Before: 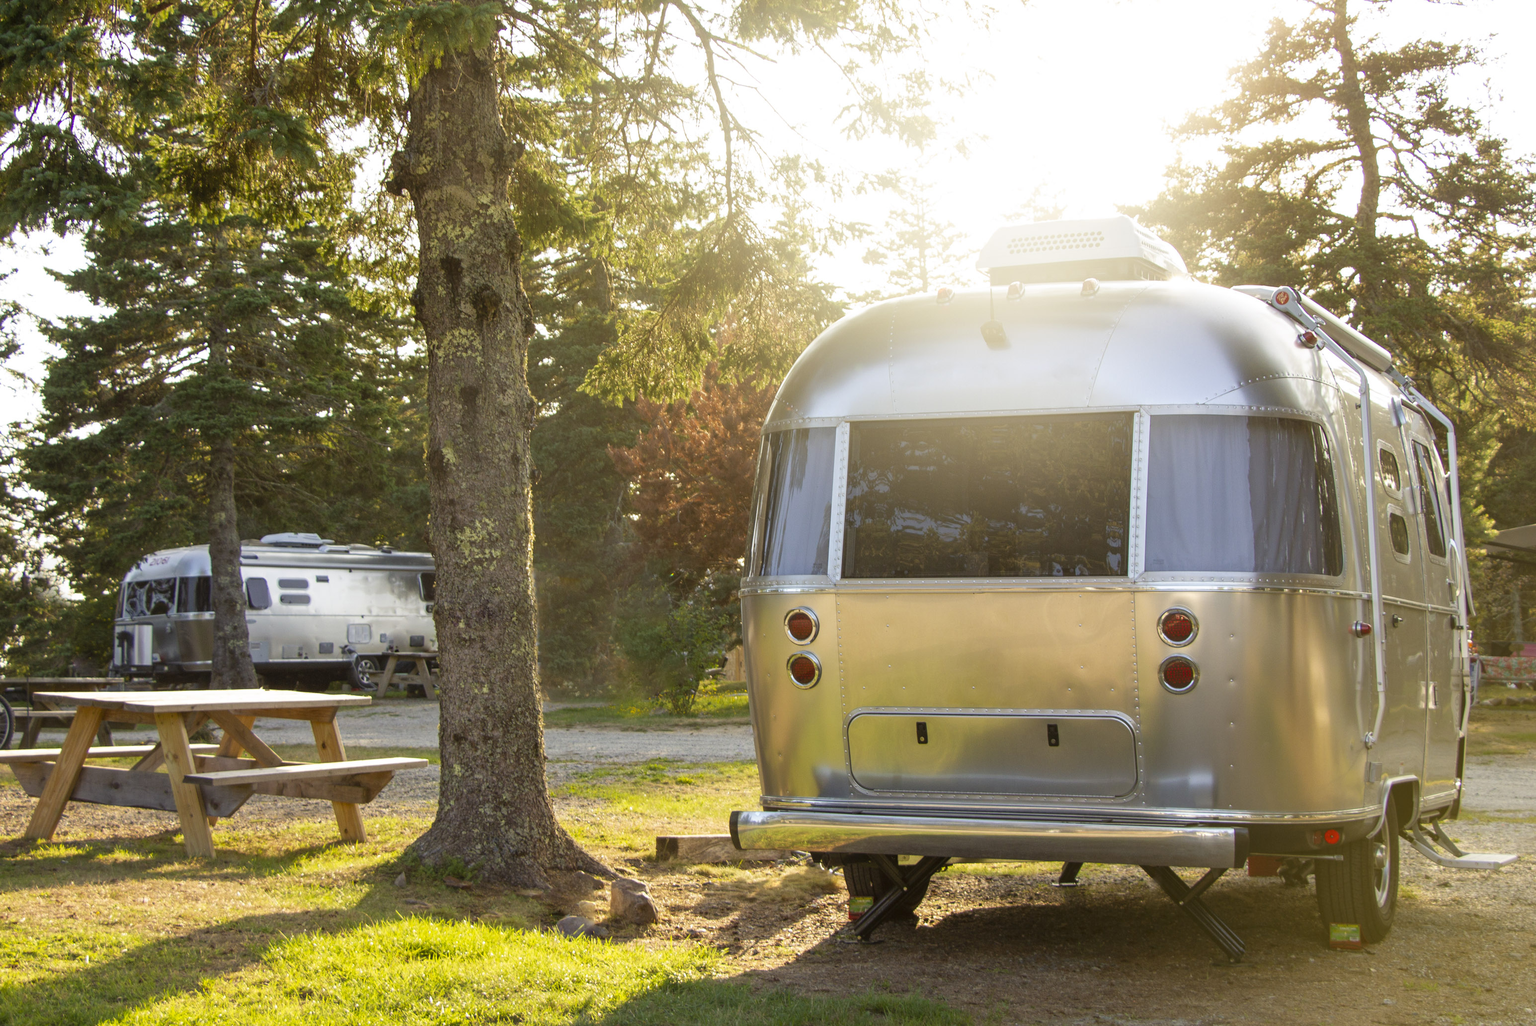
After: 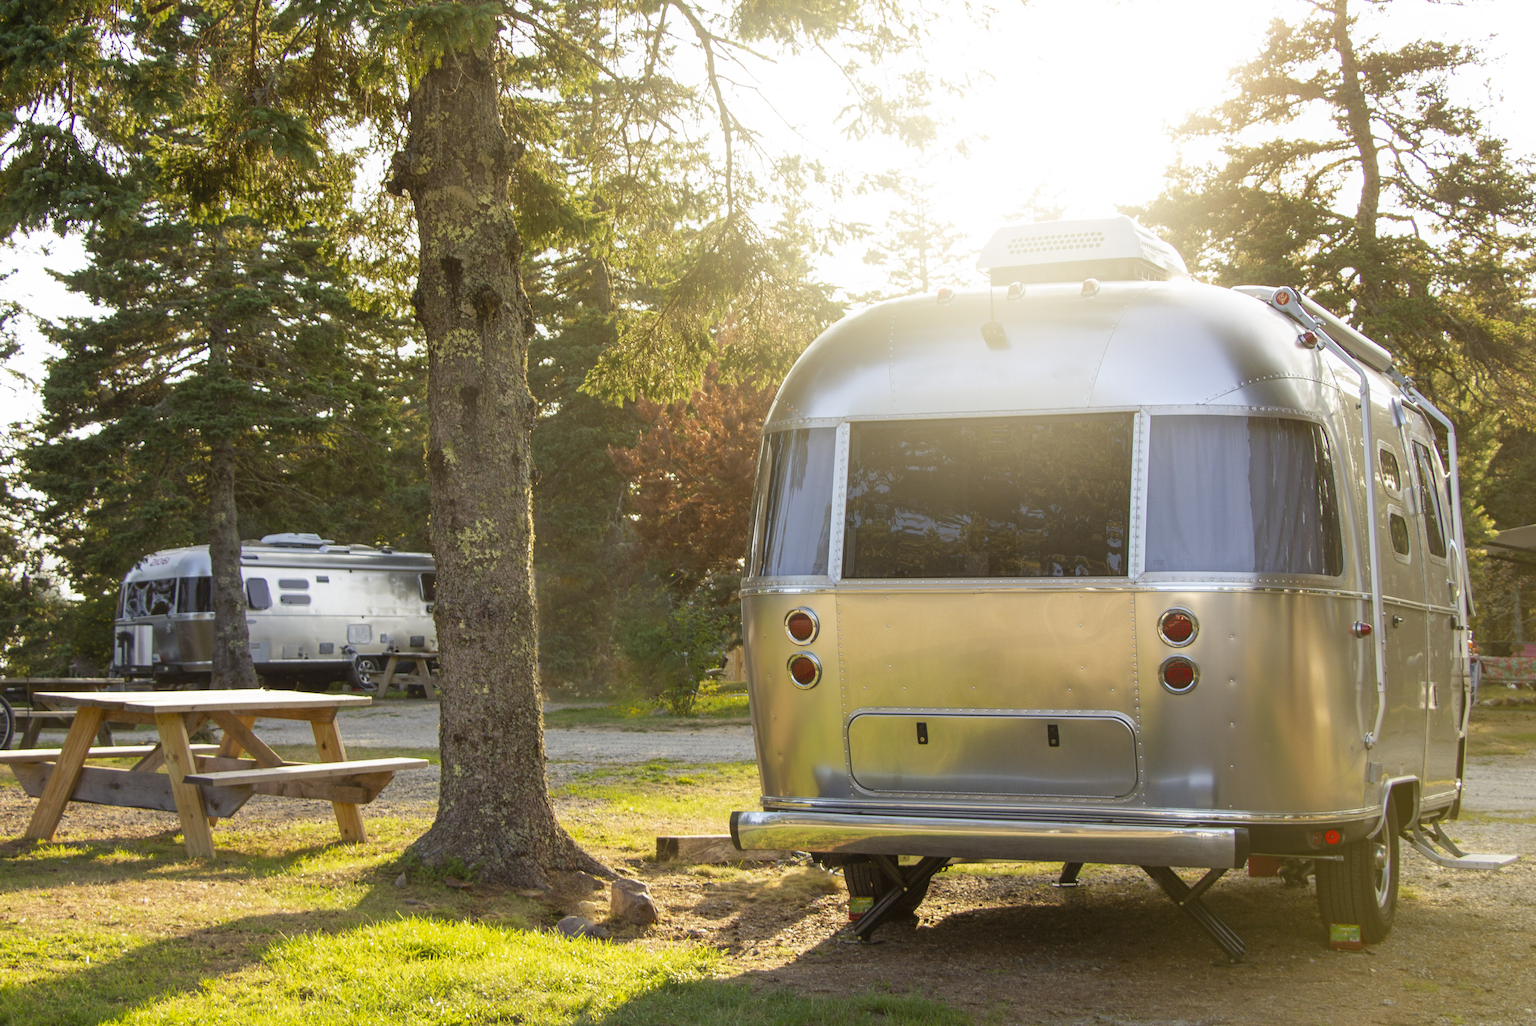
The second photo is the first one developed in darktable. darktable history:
contrast equalizer: octaves 7, y [[0.5, 0.5, 0.472, 0.5, 0.5, 0.5], [0.5 ×6], [0.5 ×6], [0 ×6], [0 ×6]]
